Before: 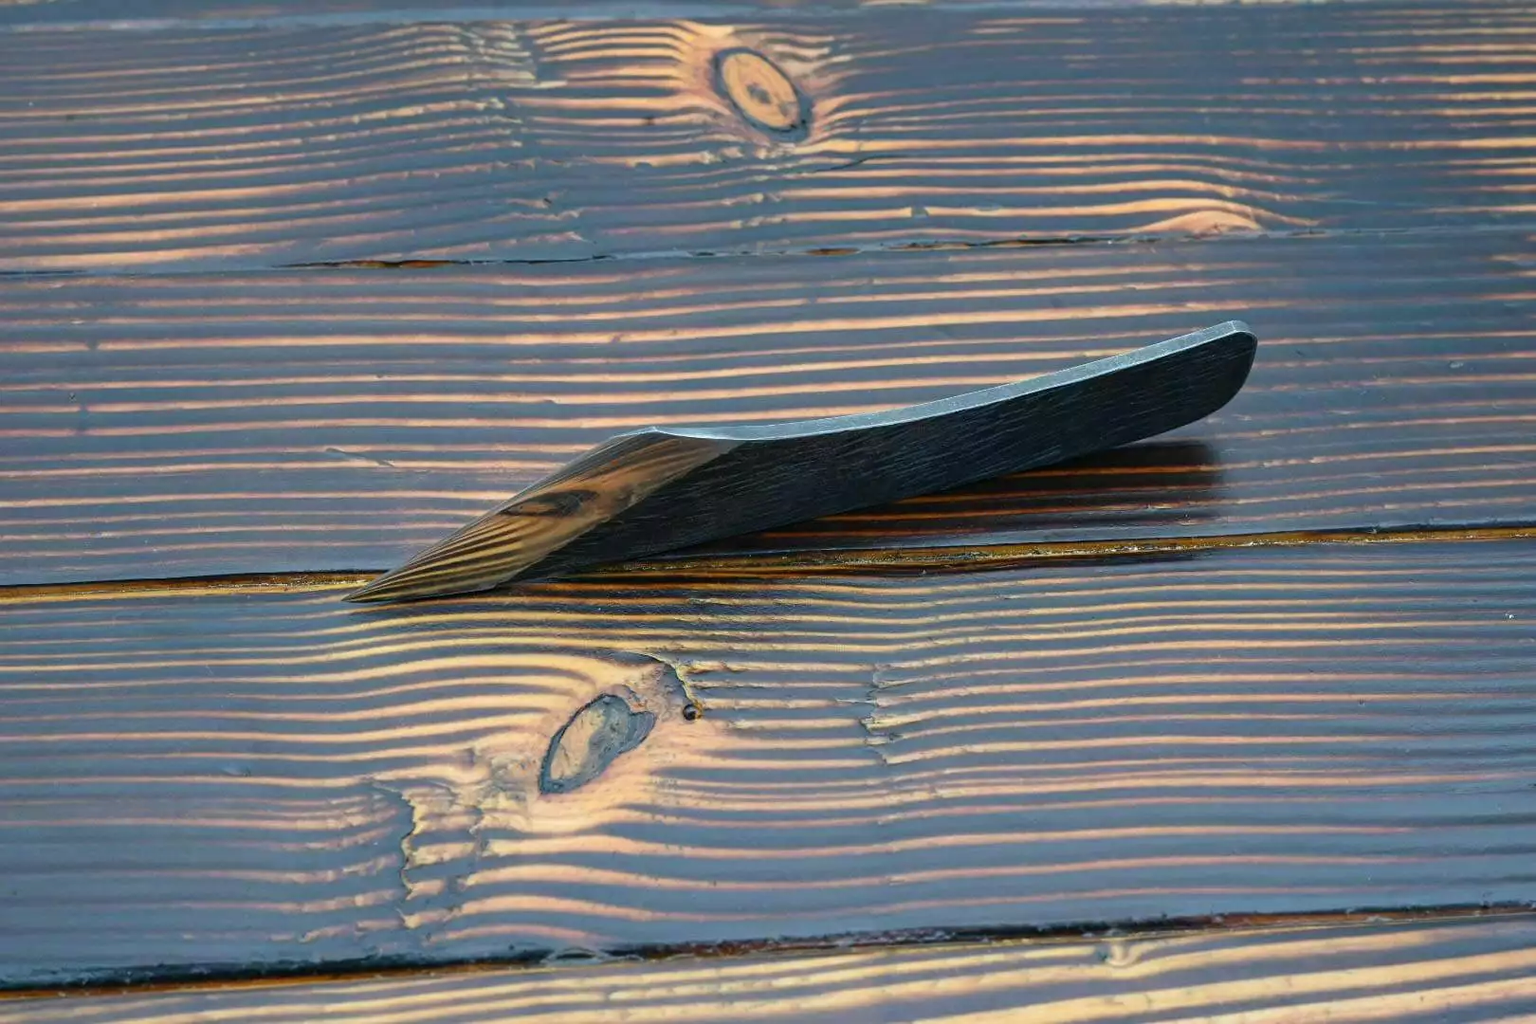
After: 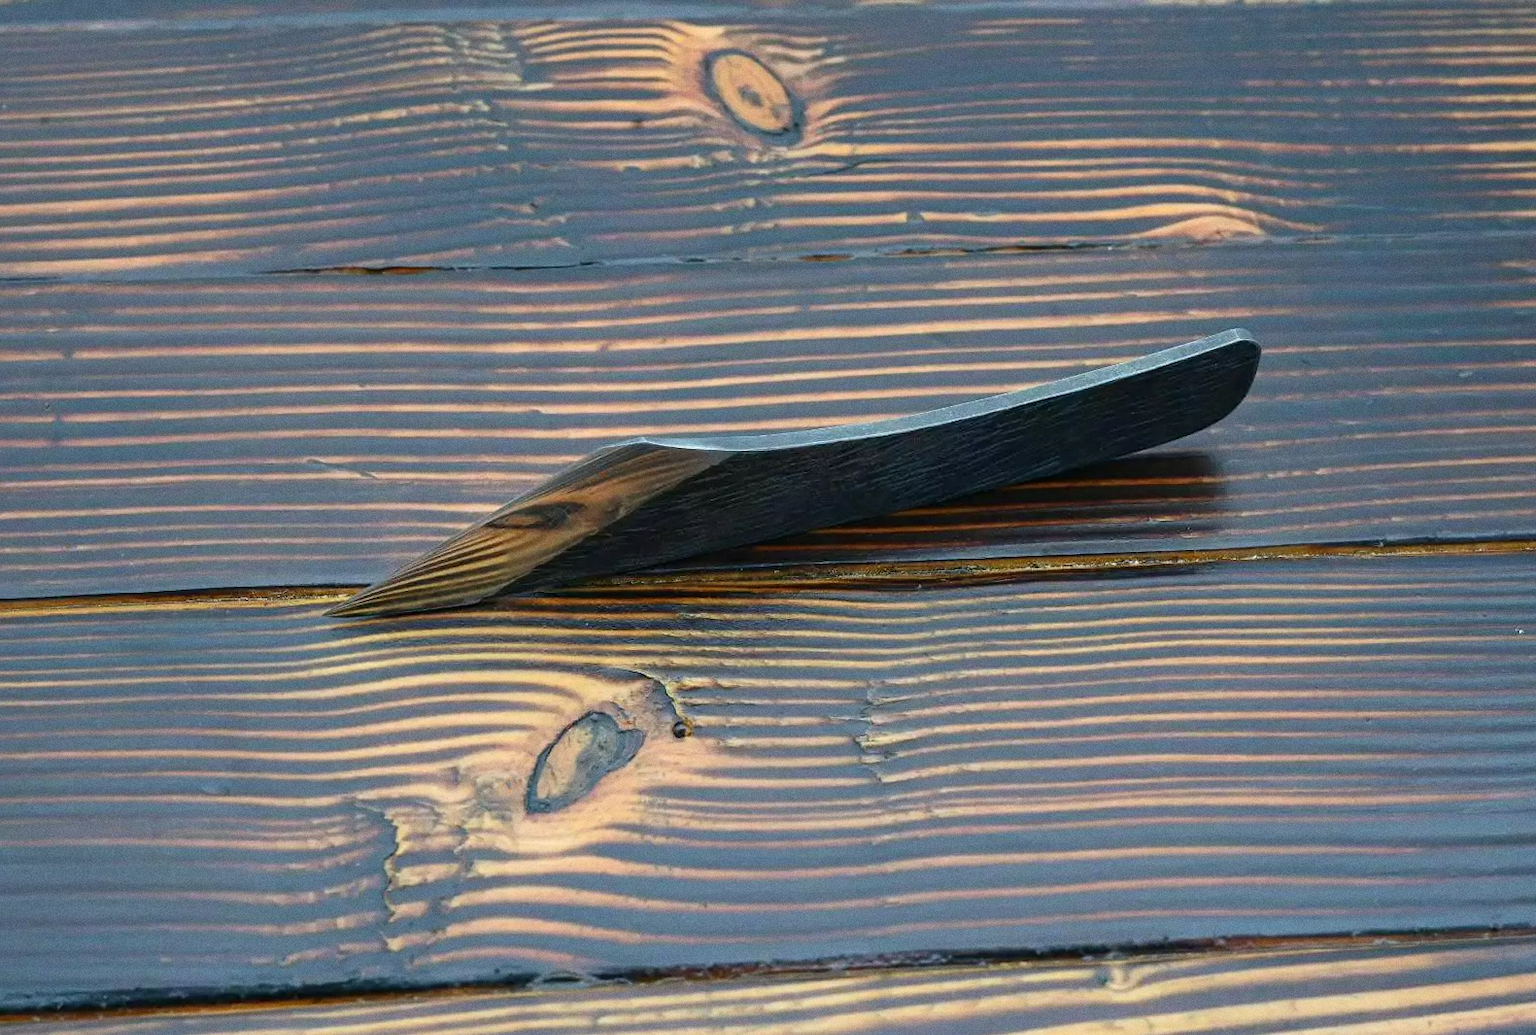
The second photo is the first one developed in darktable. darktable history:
crop and rotate: left 1.774%, right 0.633%, bottom 1.28%
grain: coarseness 0.09 ISO
